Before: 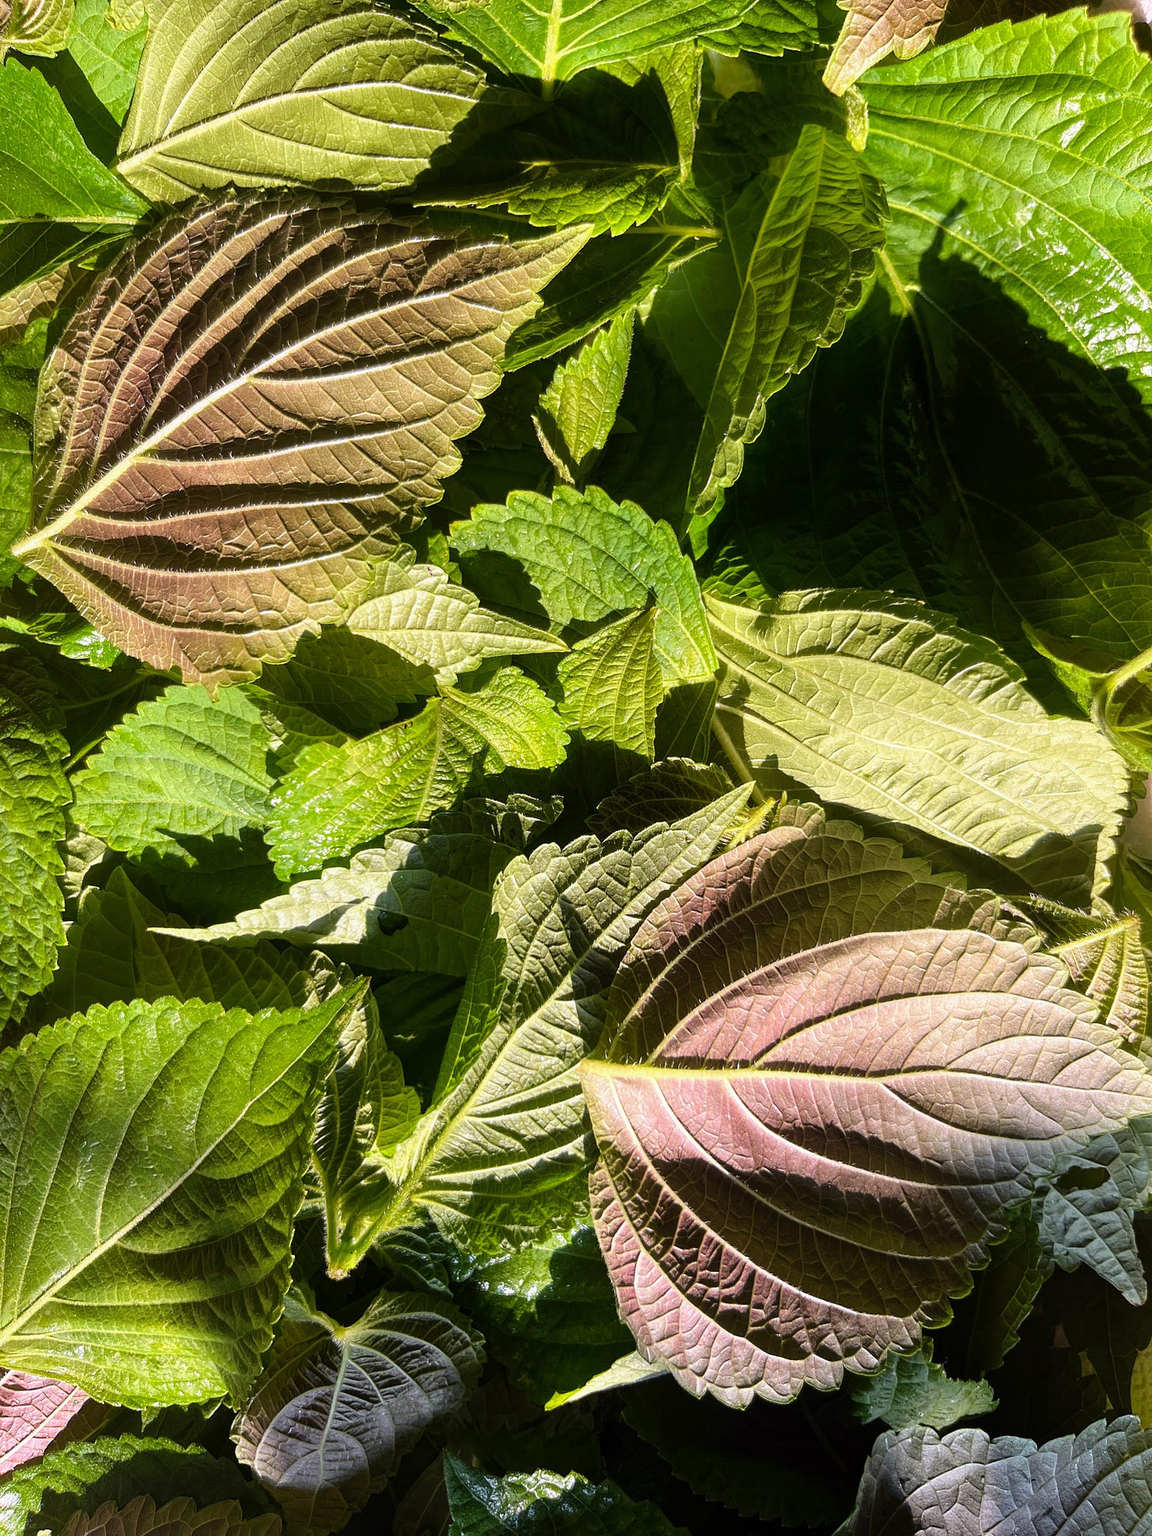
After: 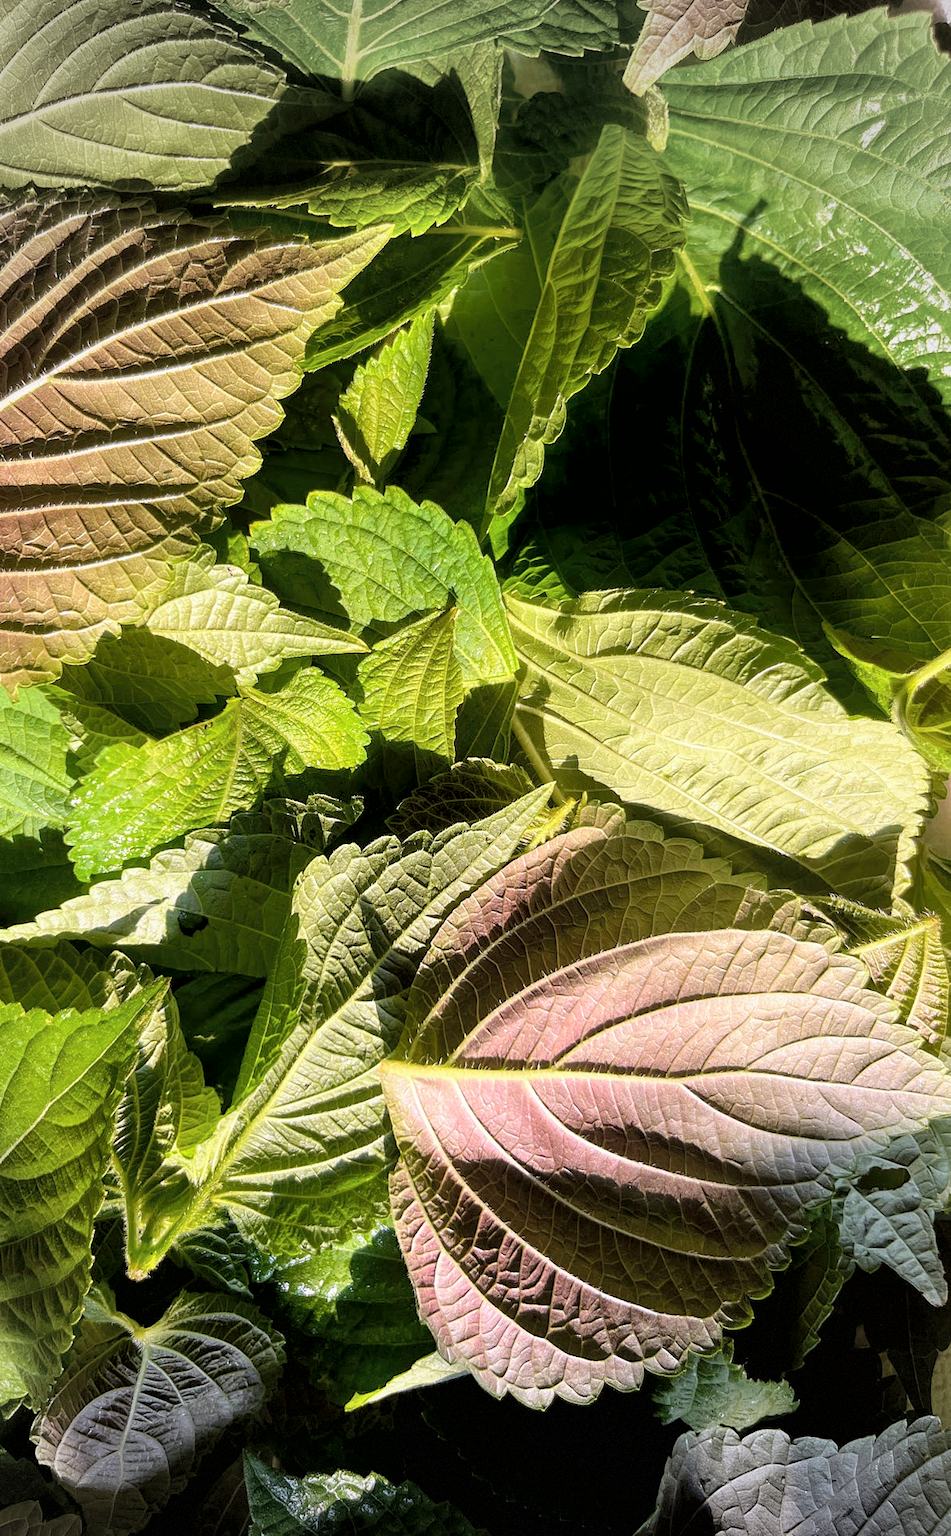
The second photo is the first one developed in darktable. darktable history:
crop: left 17.382%, bottom 0.028%
contrast brightness saturation: brightness 0.126
exposure: black level correction 0.005, exposure 0.015 EV, compensate highlight preservation false
vignetting: fall-off start 67.3%, brightness -0.329, center (-0.08, 0.07), width/height ratio 1.018, dithering 8-bit output, unbound false
